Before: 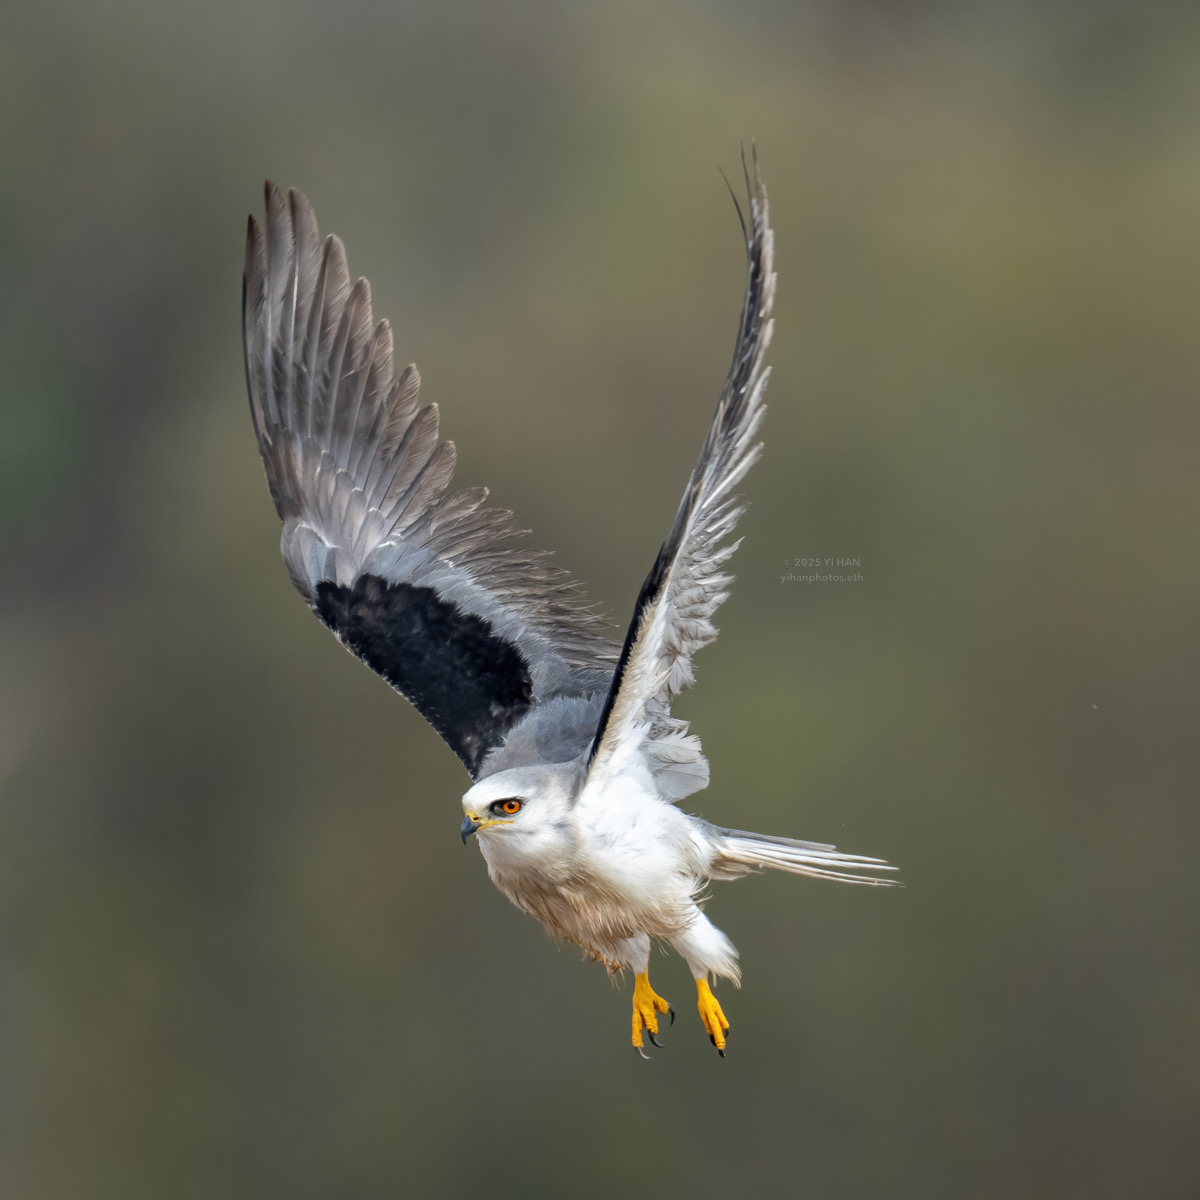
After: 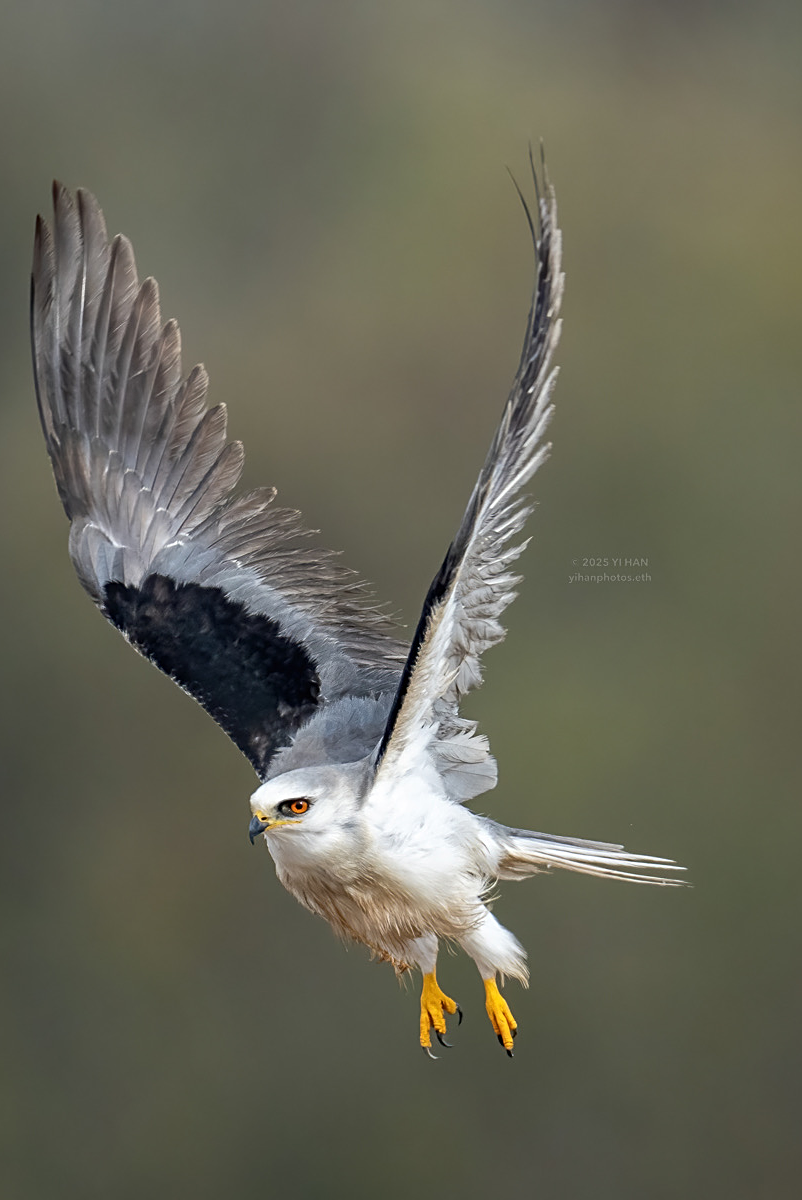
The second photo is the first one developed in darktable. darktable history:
sharpen: on, module defaults
crop and rotate: left 17.732%, right 15.423%
